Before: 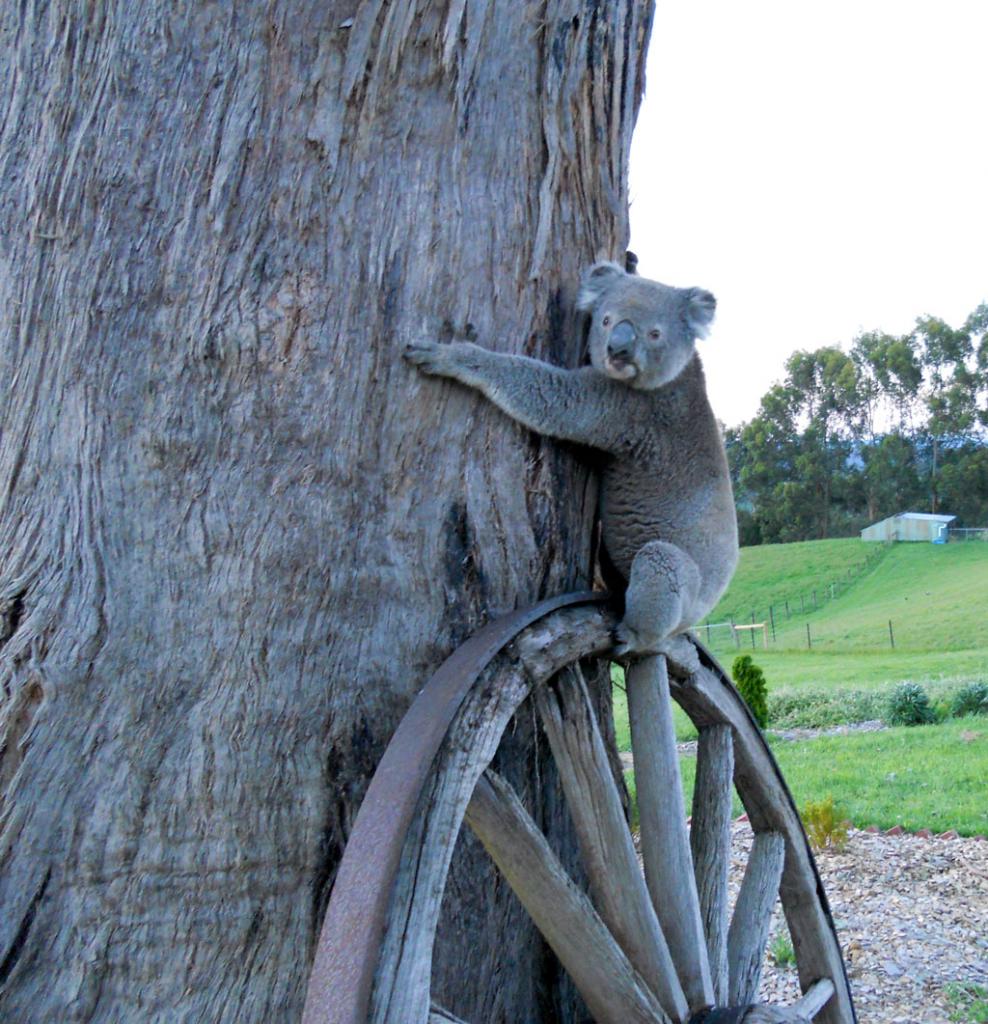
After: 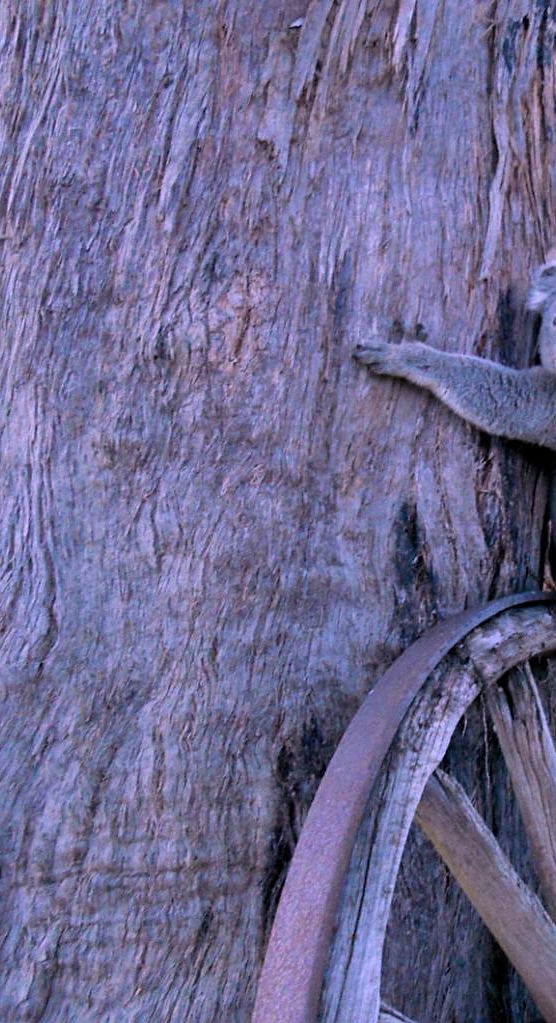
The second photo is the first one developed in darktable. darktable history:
white balance: red 1.188, blue 1.11
grain: coarseness 0.09 ISO, strength 10%
sharpen: amount 0.2
crop: left 5.114%, right 38.589%
shadows and highlights: shadows 40, highlights -54, highlights color adjustment 46%, low approximation 0.01, soften with gaussian
color calibration: illuminant as shot in camera, x 0.358, y 0.373, temperature 4628.91 K
